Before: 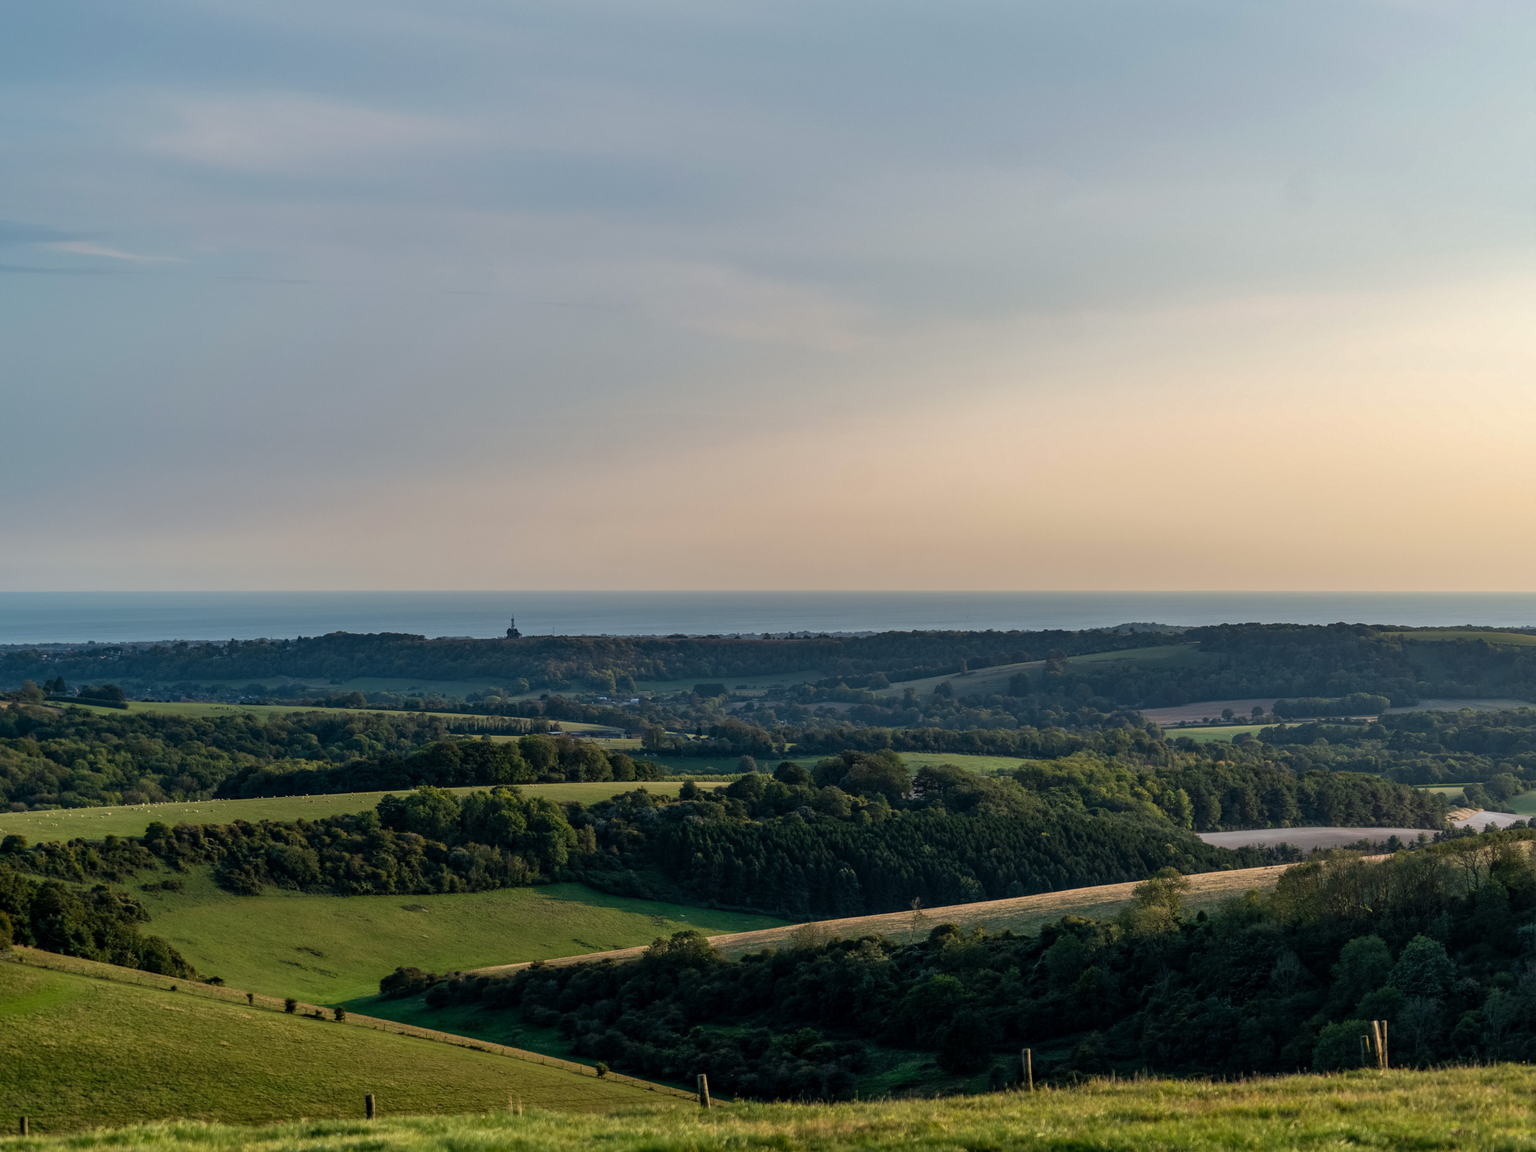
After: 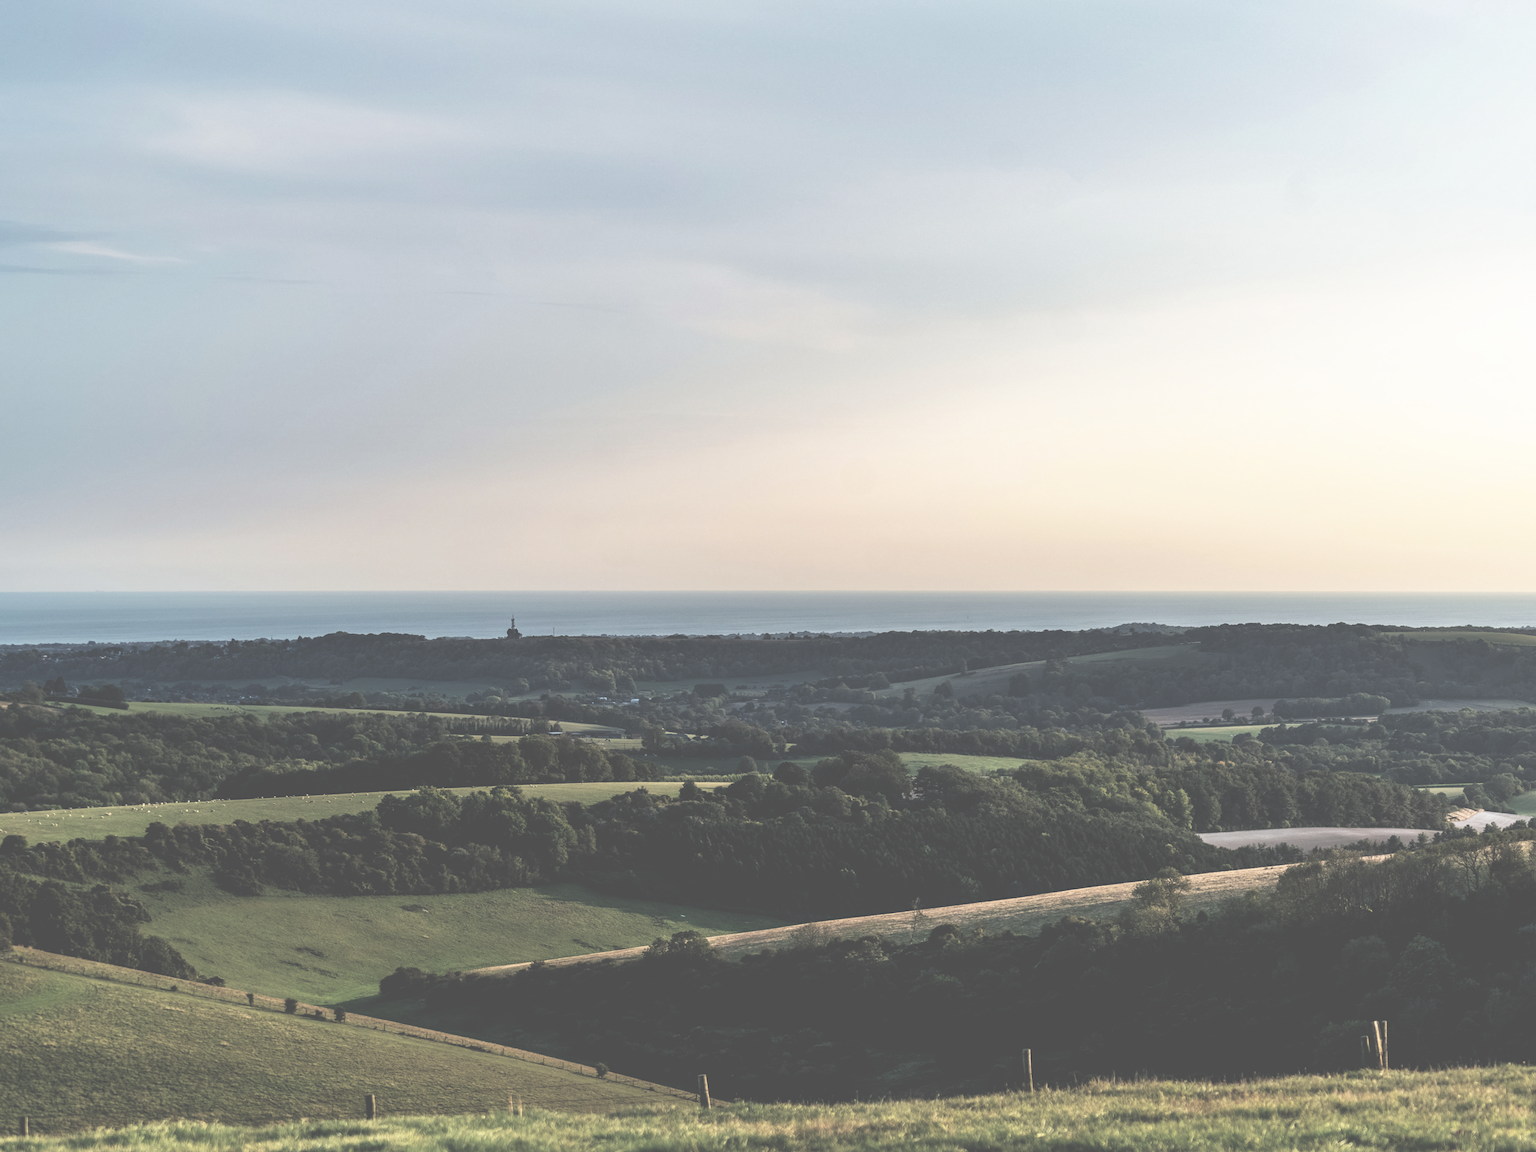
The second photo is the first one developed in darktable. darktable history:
base curve: curves: ch0 [(0, 0.036) (0.007, 0.037) (0.604, 0.887) (1, 1)], preserve colors none
contrast brightness saturation: brightness 0.182, saturation -0.505
